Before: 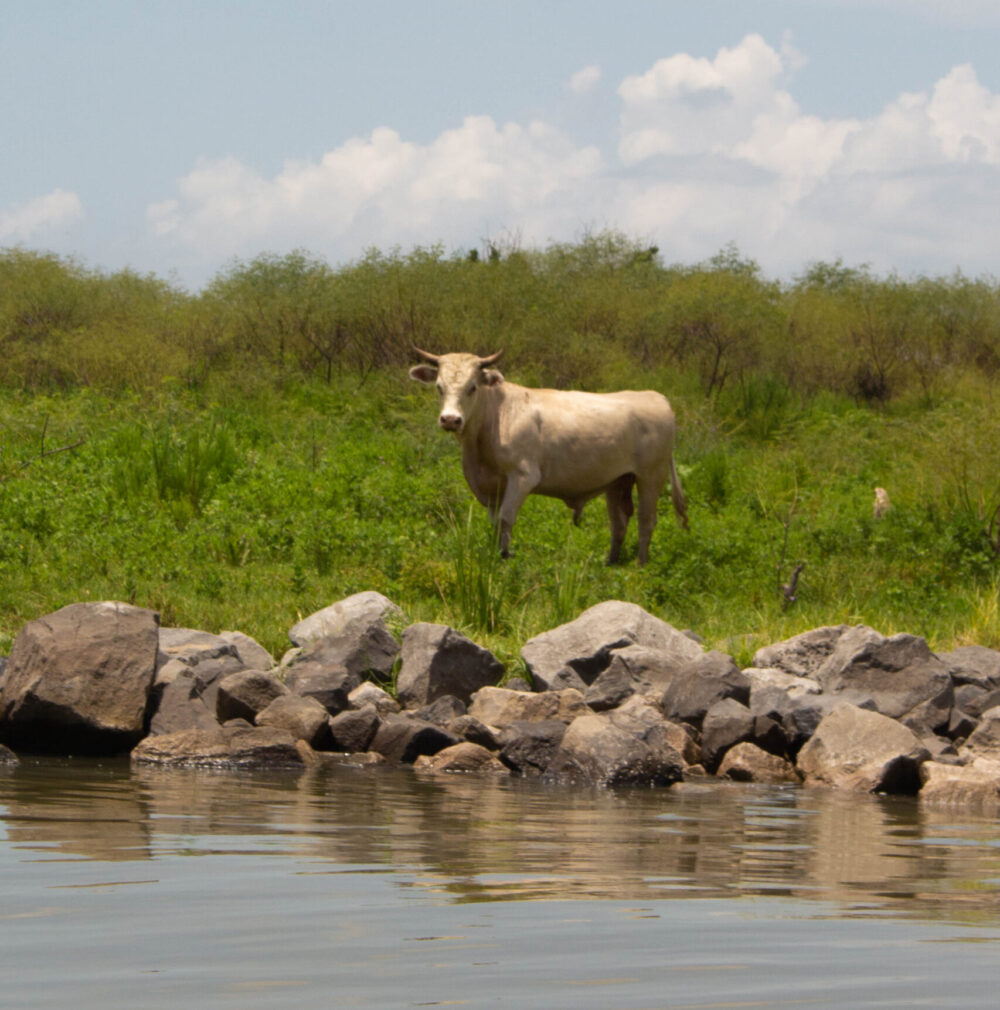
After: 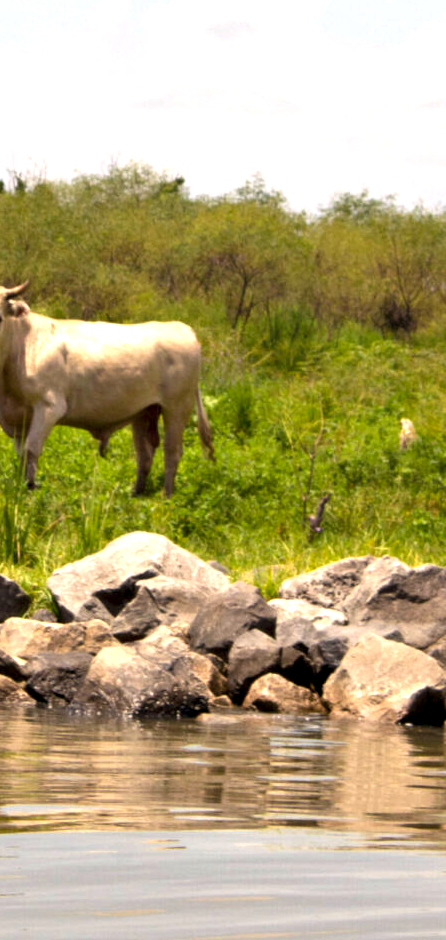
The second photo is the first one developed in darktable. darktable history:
color correction: highlights a* 3.71, highlights b* 5.1
crop: left 47.493%, top 6.858%, right 7.888%
exposure: black level correction 0, exposure 0.893 EV, compensate highlight preservation false
contrast equalizer: y [[0.6 ×6], [0.55 ×6], [0 ×6], [0 ×6], [0 ×6]], mix 0.601
